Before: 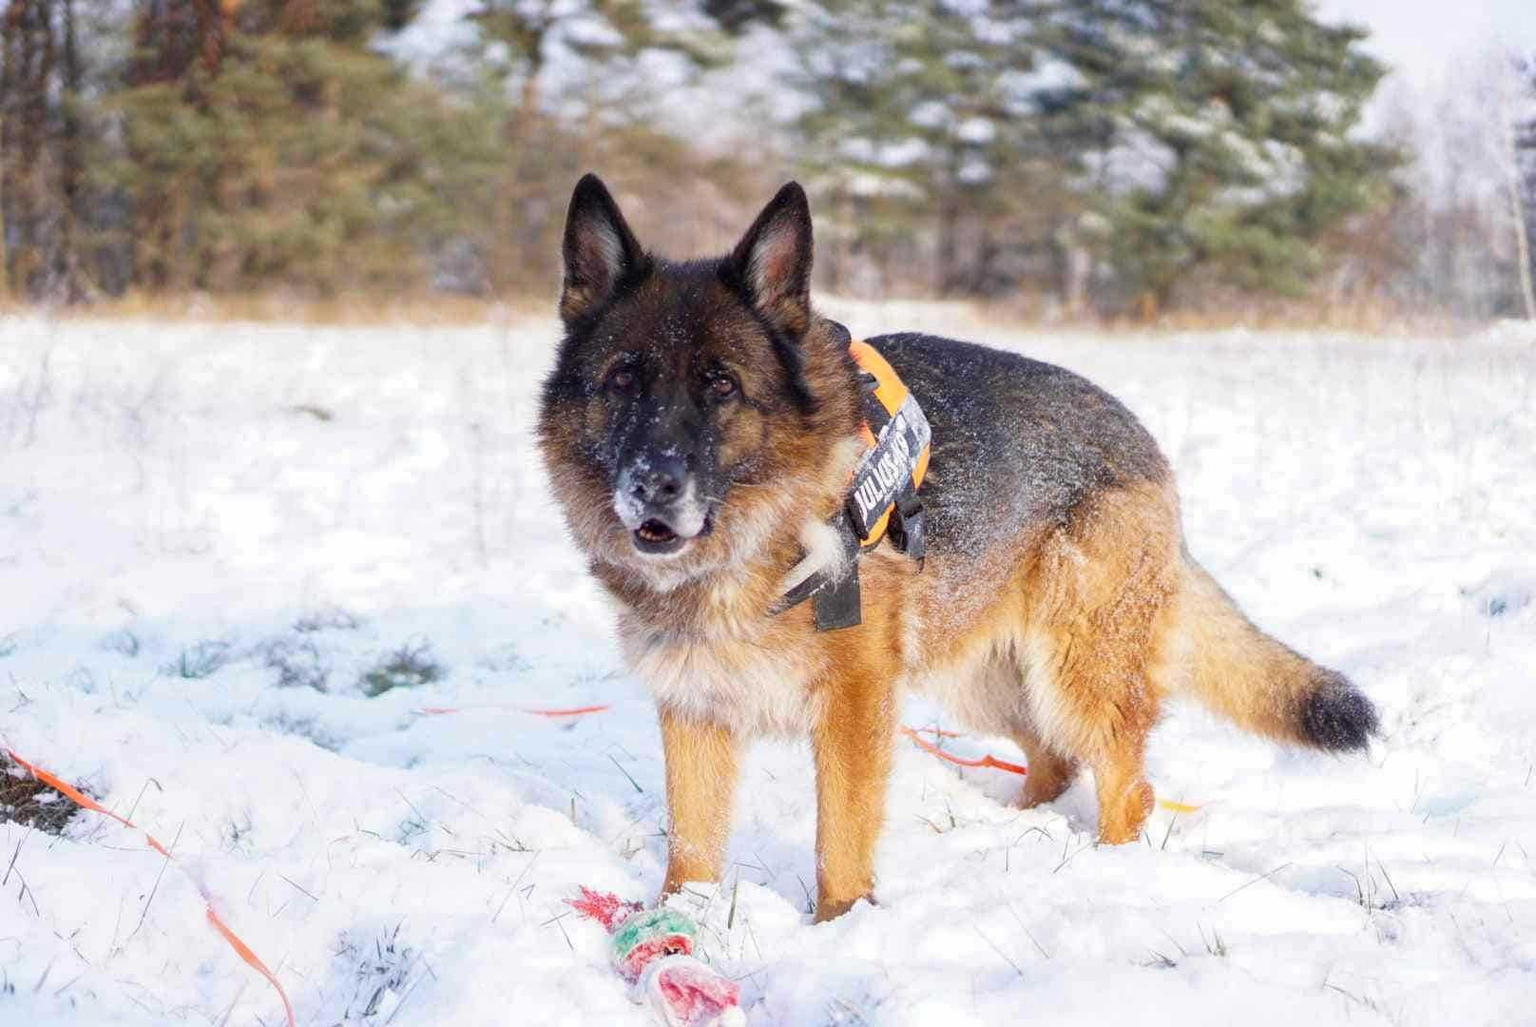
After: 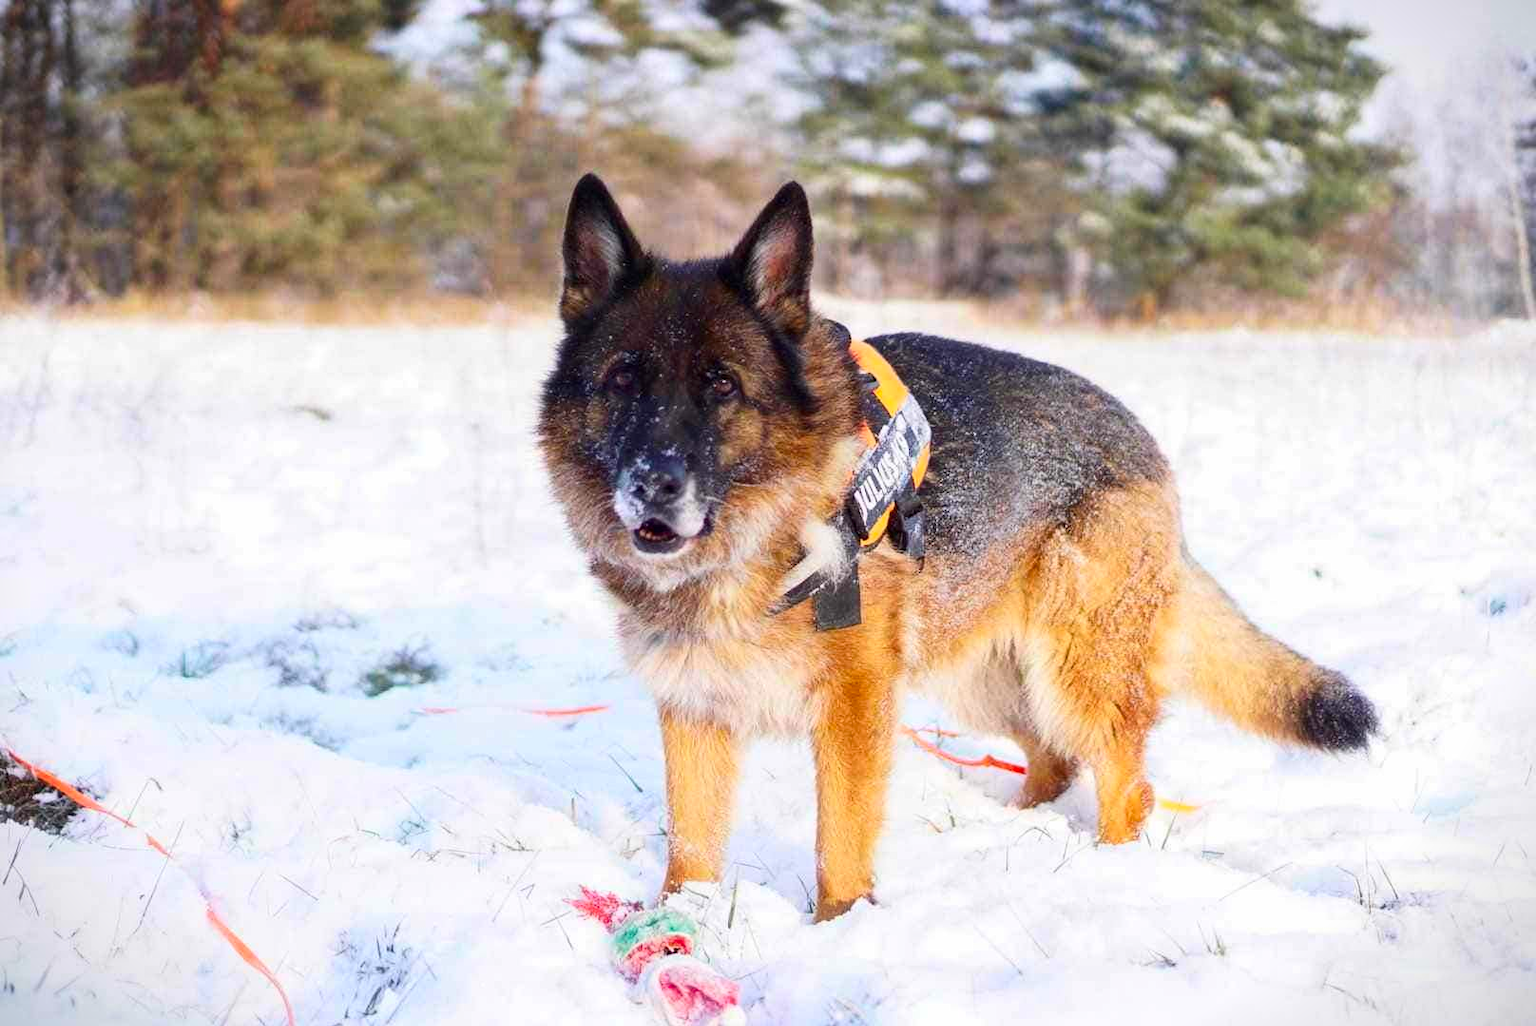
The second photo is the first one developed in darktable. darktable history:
contrast brightness saturation: contrast 0.163, saturation 0.313
vignetting: fall-off start 97.14%, width/height ratio 1.181
